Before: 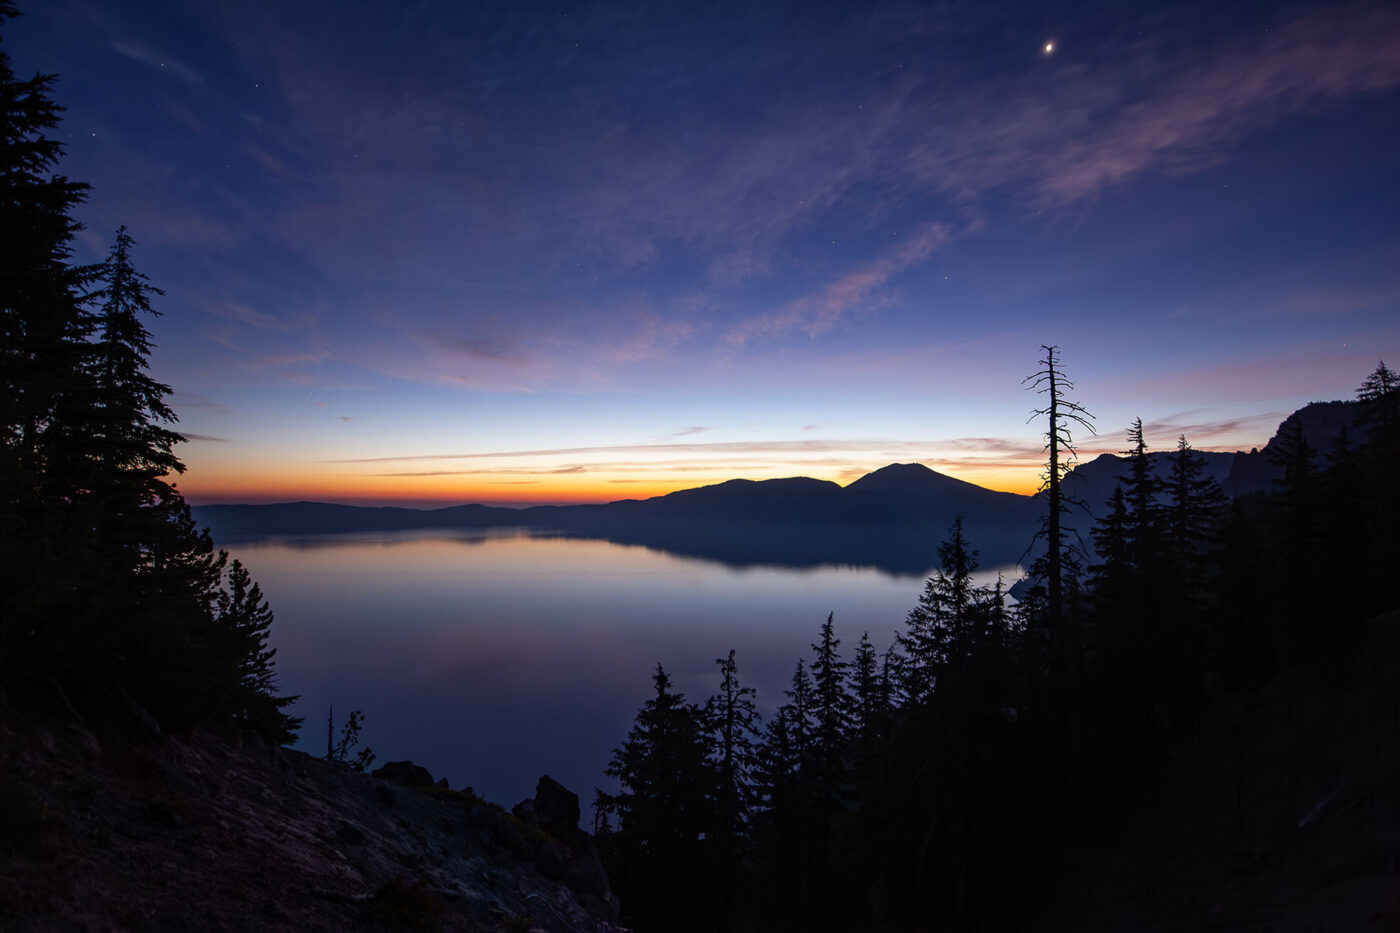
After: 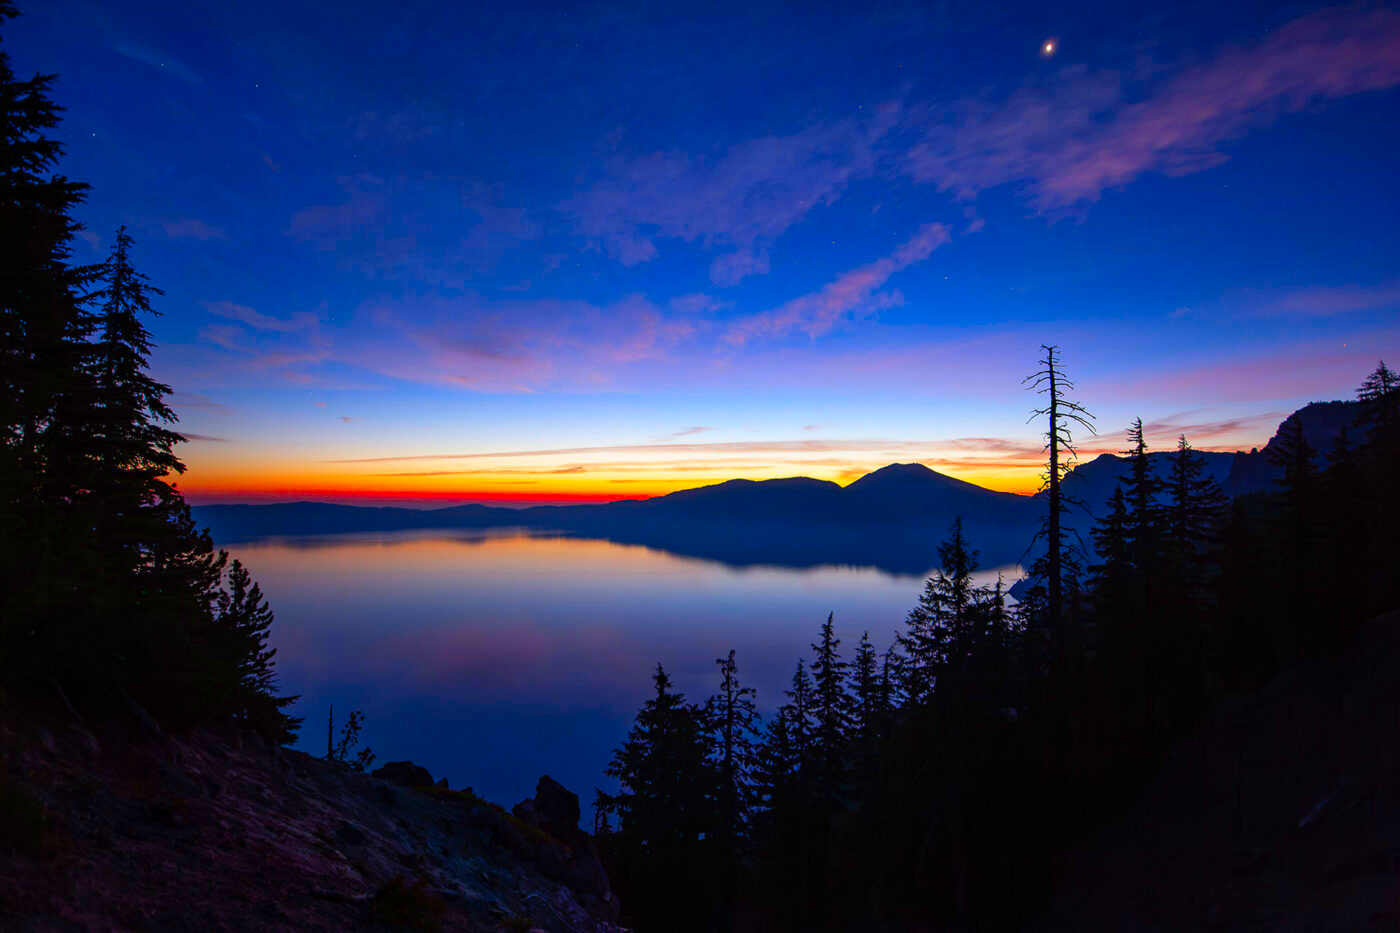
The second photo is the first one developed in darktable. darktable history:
color correction: highlights b* 0.019, saturation 2.11
